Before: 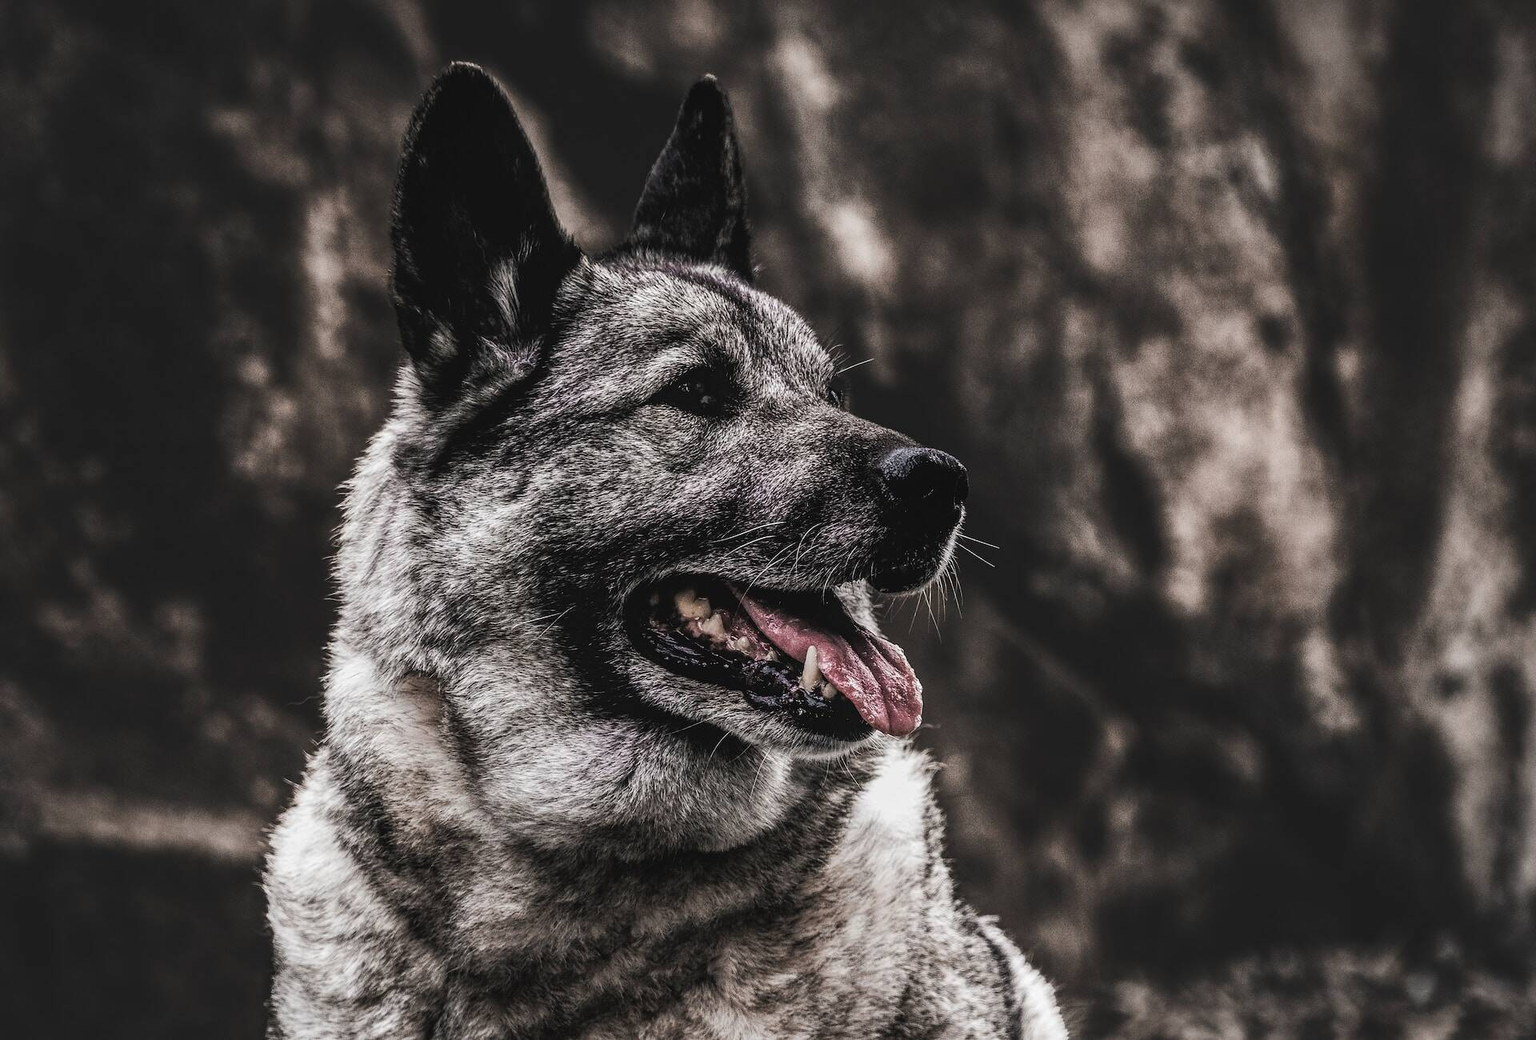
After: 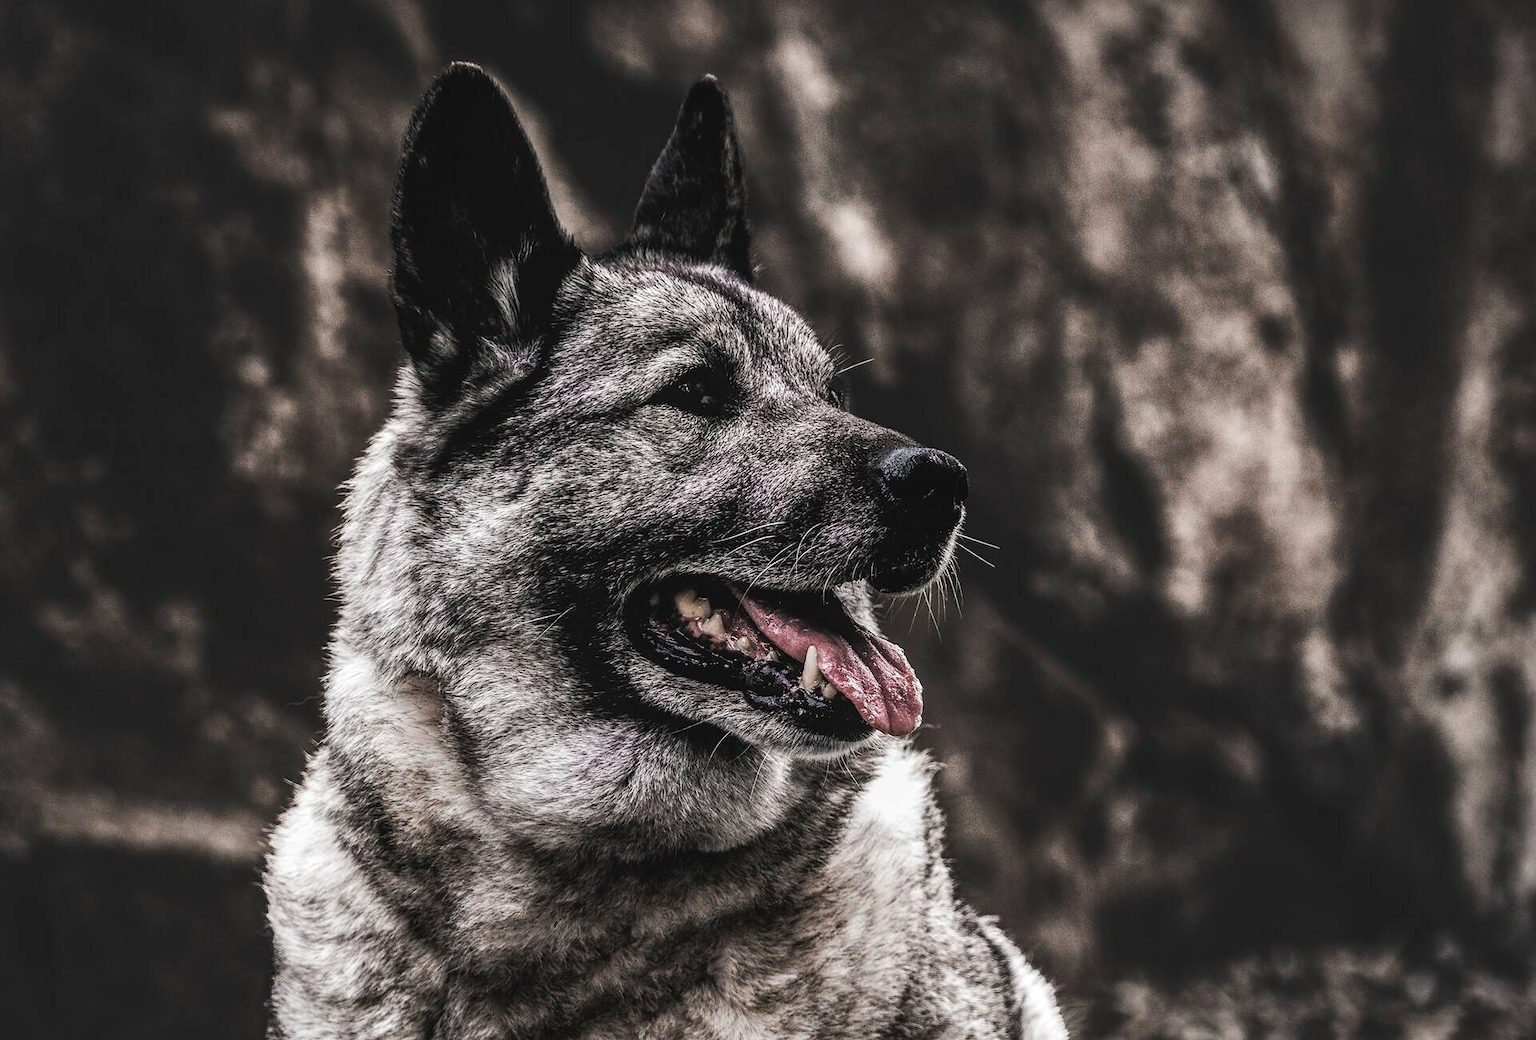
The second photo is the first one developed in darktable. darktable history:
exposure: exposure -0.049 EV, compensate highlight preservation false
levels: levels [0, 0.474, 0.947]
